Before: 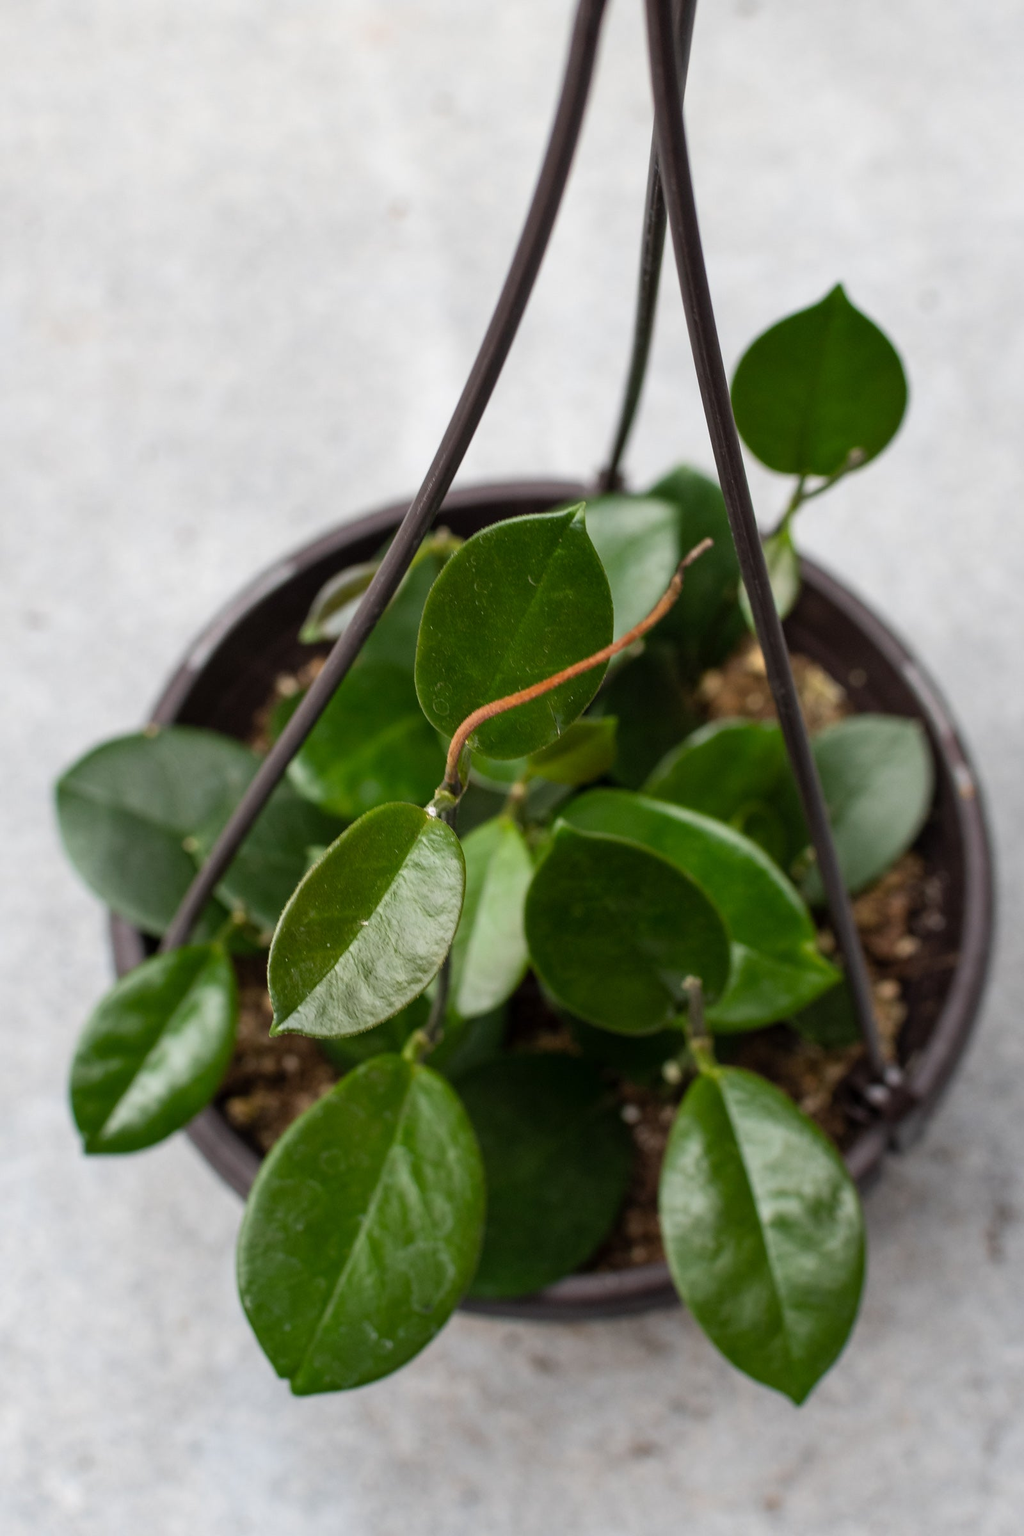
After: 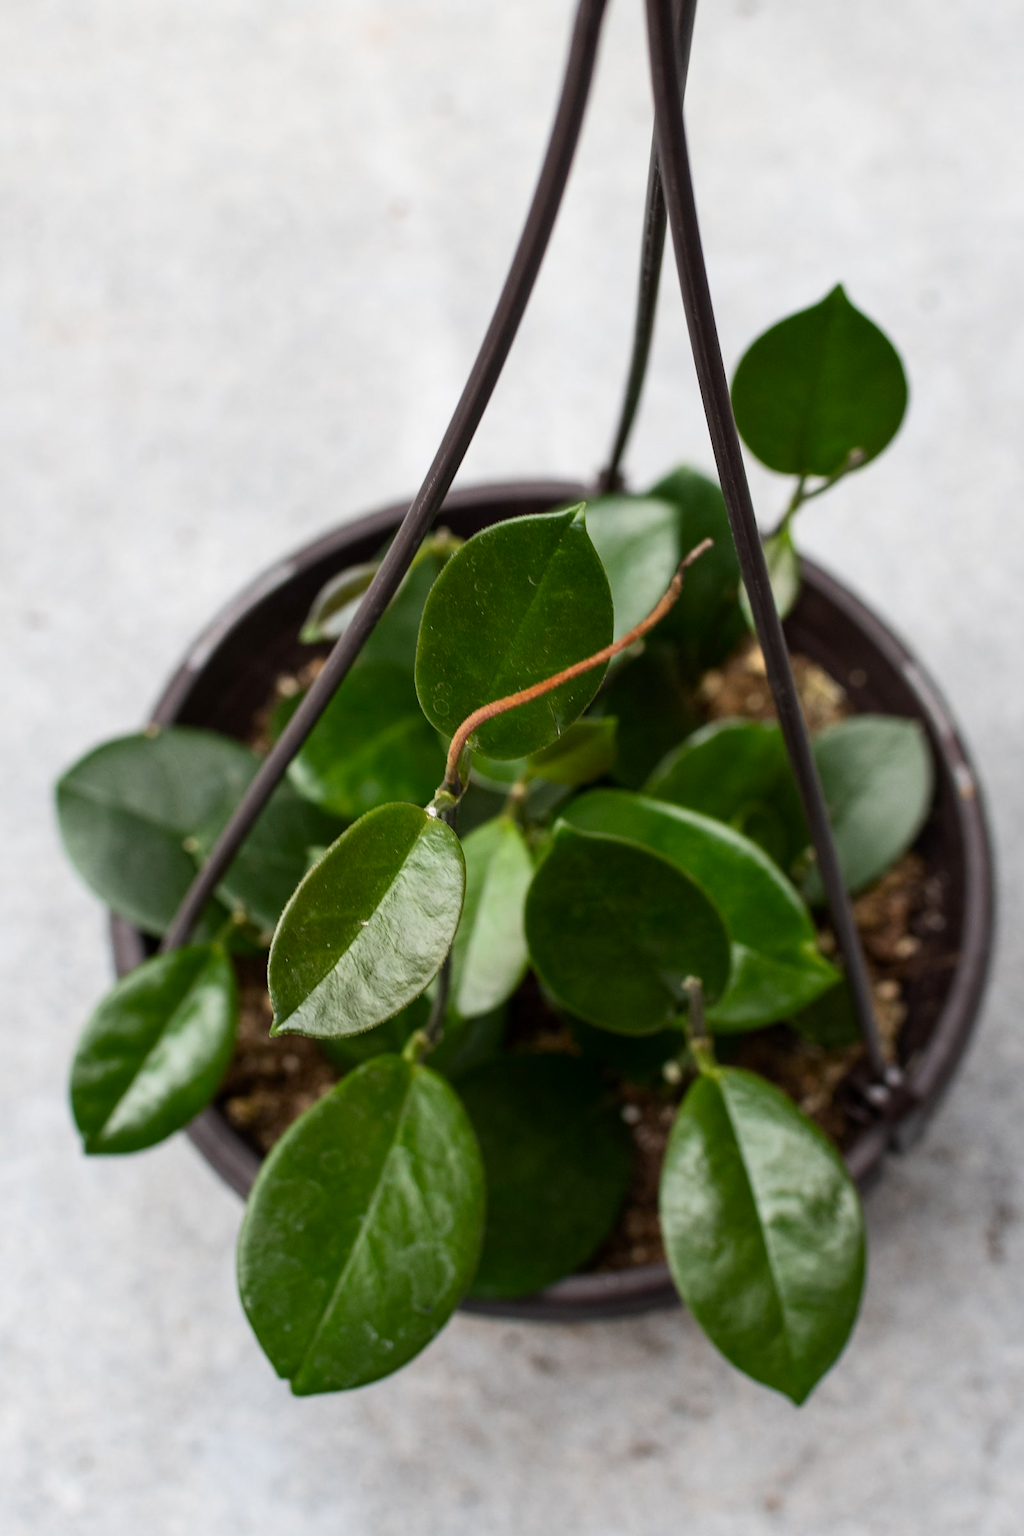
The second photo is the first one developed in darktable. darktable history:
contrast brightness saturation: contrast 0.136
